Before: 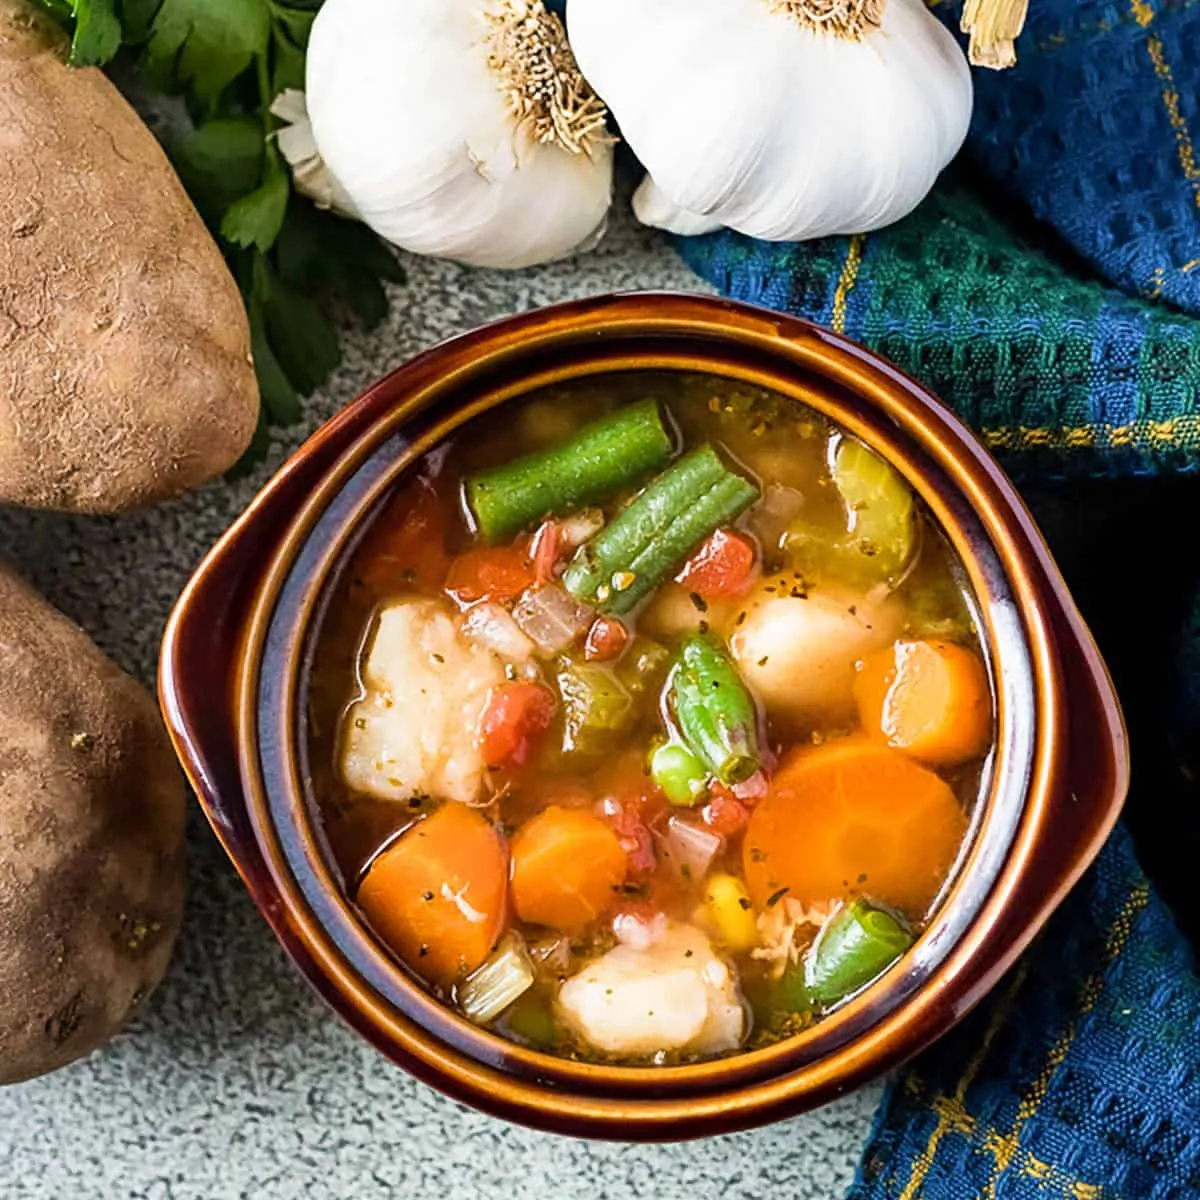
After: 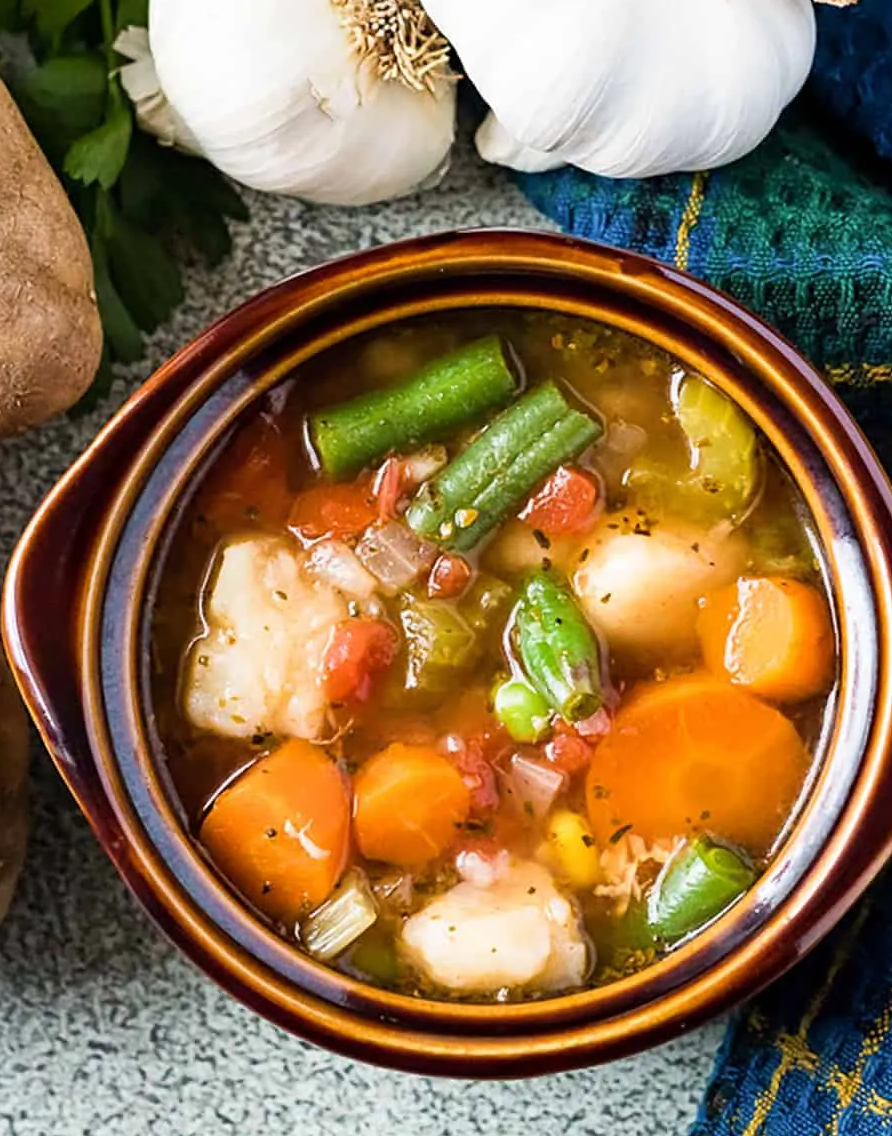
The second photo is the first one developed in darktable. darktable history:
crop and rotate: left 13.094%, top 5.311%, right 12.532%
